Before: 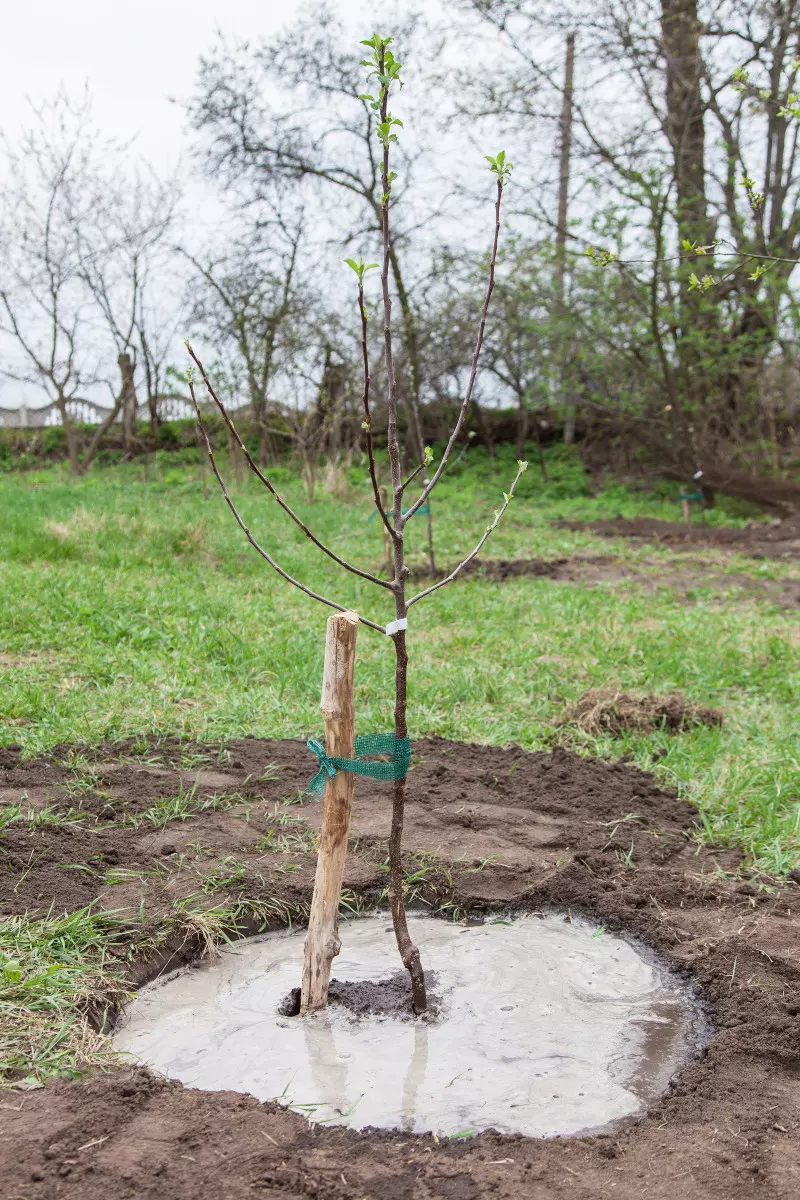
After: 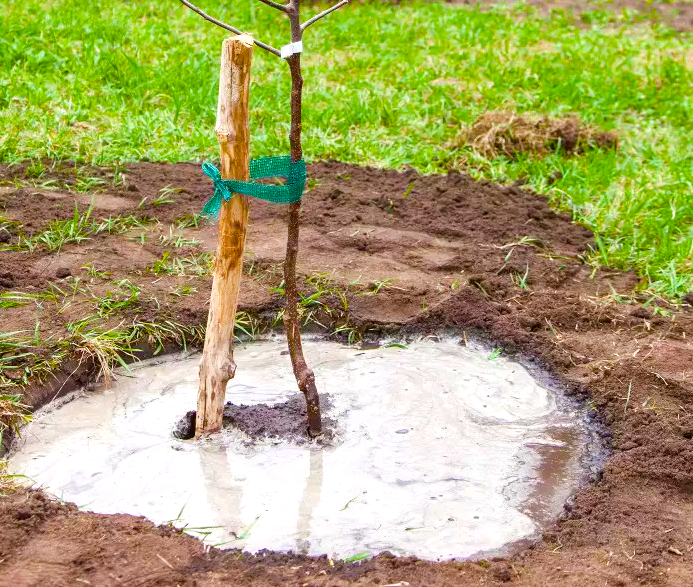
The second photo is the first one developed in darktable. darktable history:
color balance rgb: linear chroma grading › shadows 10%, linear chroma grading › highlights 10%, linear chroma grading › global chroma 15%, linear chroma grading › mid-tones 15%, perceptual saturation grading › global saturation 40%, perceptual saturation grading › highlights -25%, perceptual saturation grading › mid-tones 35%, perceptual saturation grading › shadows 35%, perceptual brilliance grading › global brilliance 11.29%, global vibrance 11.29%
crop and rotate: left 13.306%, top 48.129%, bottom 2.928%
